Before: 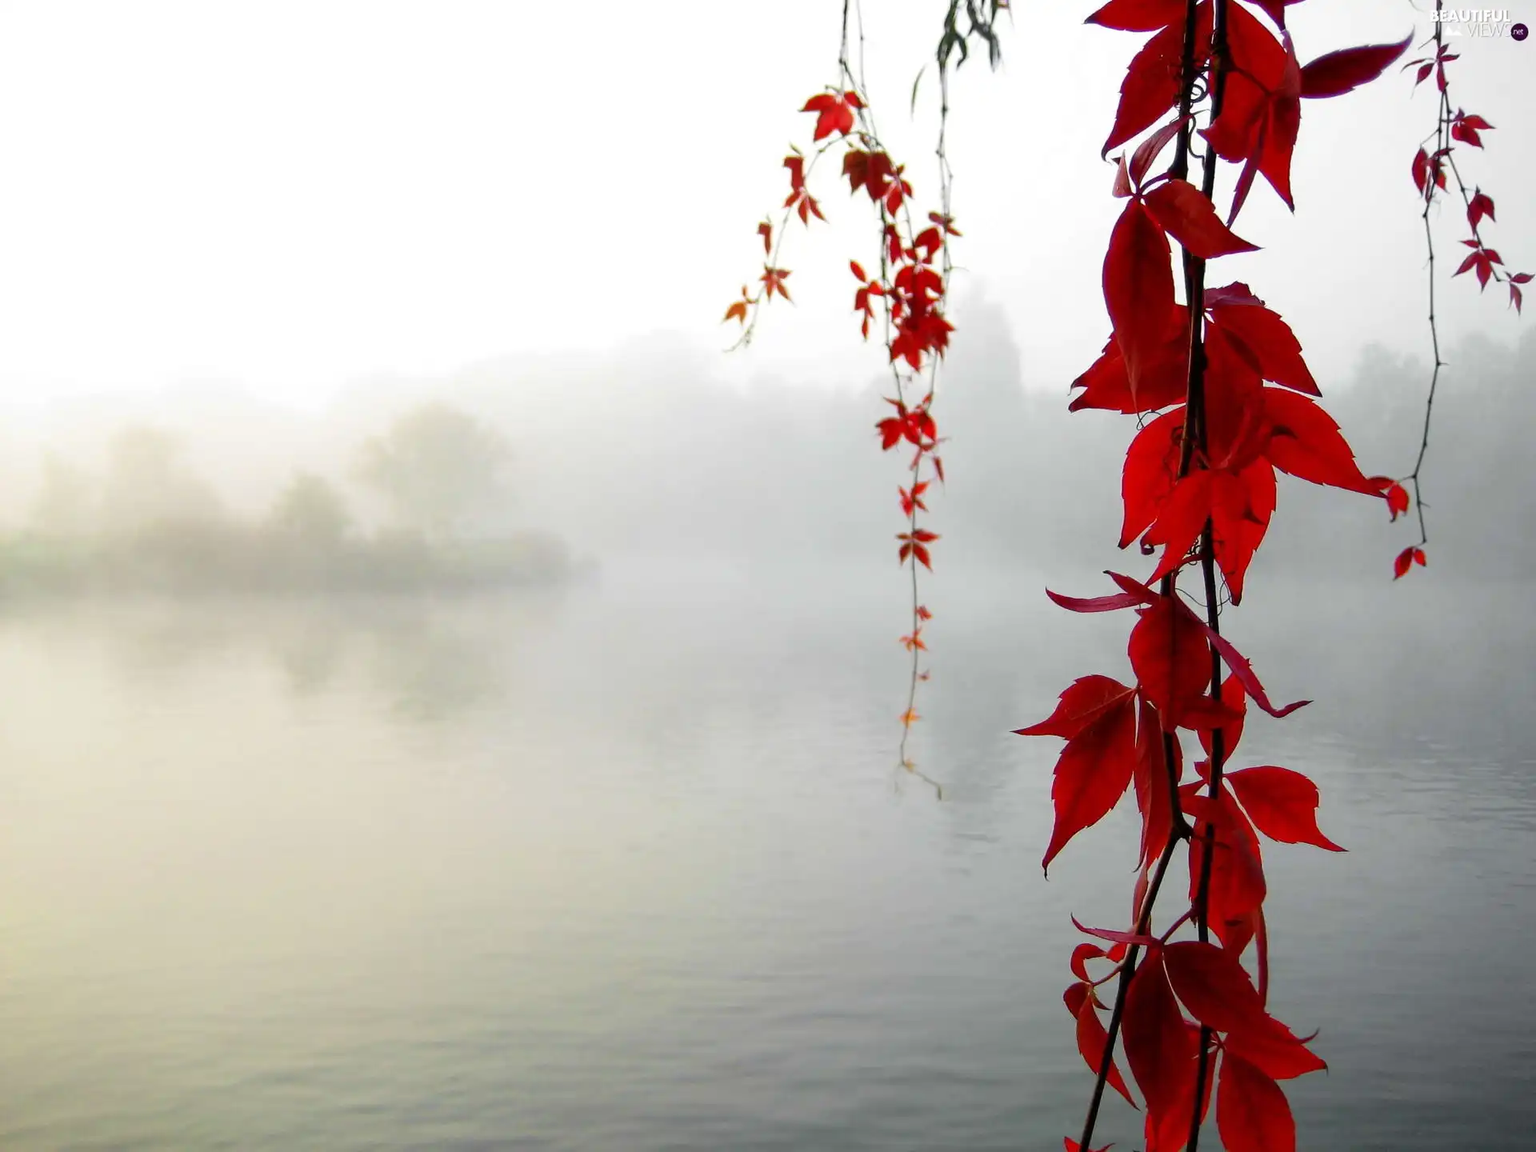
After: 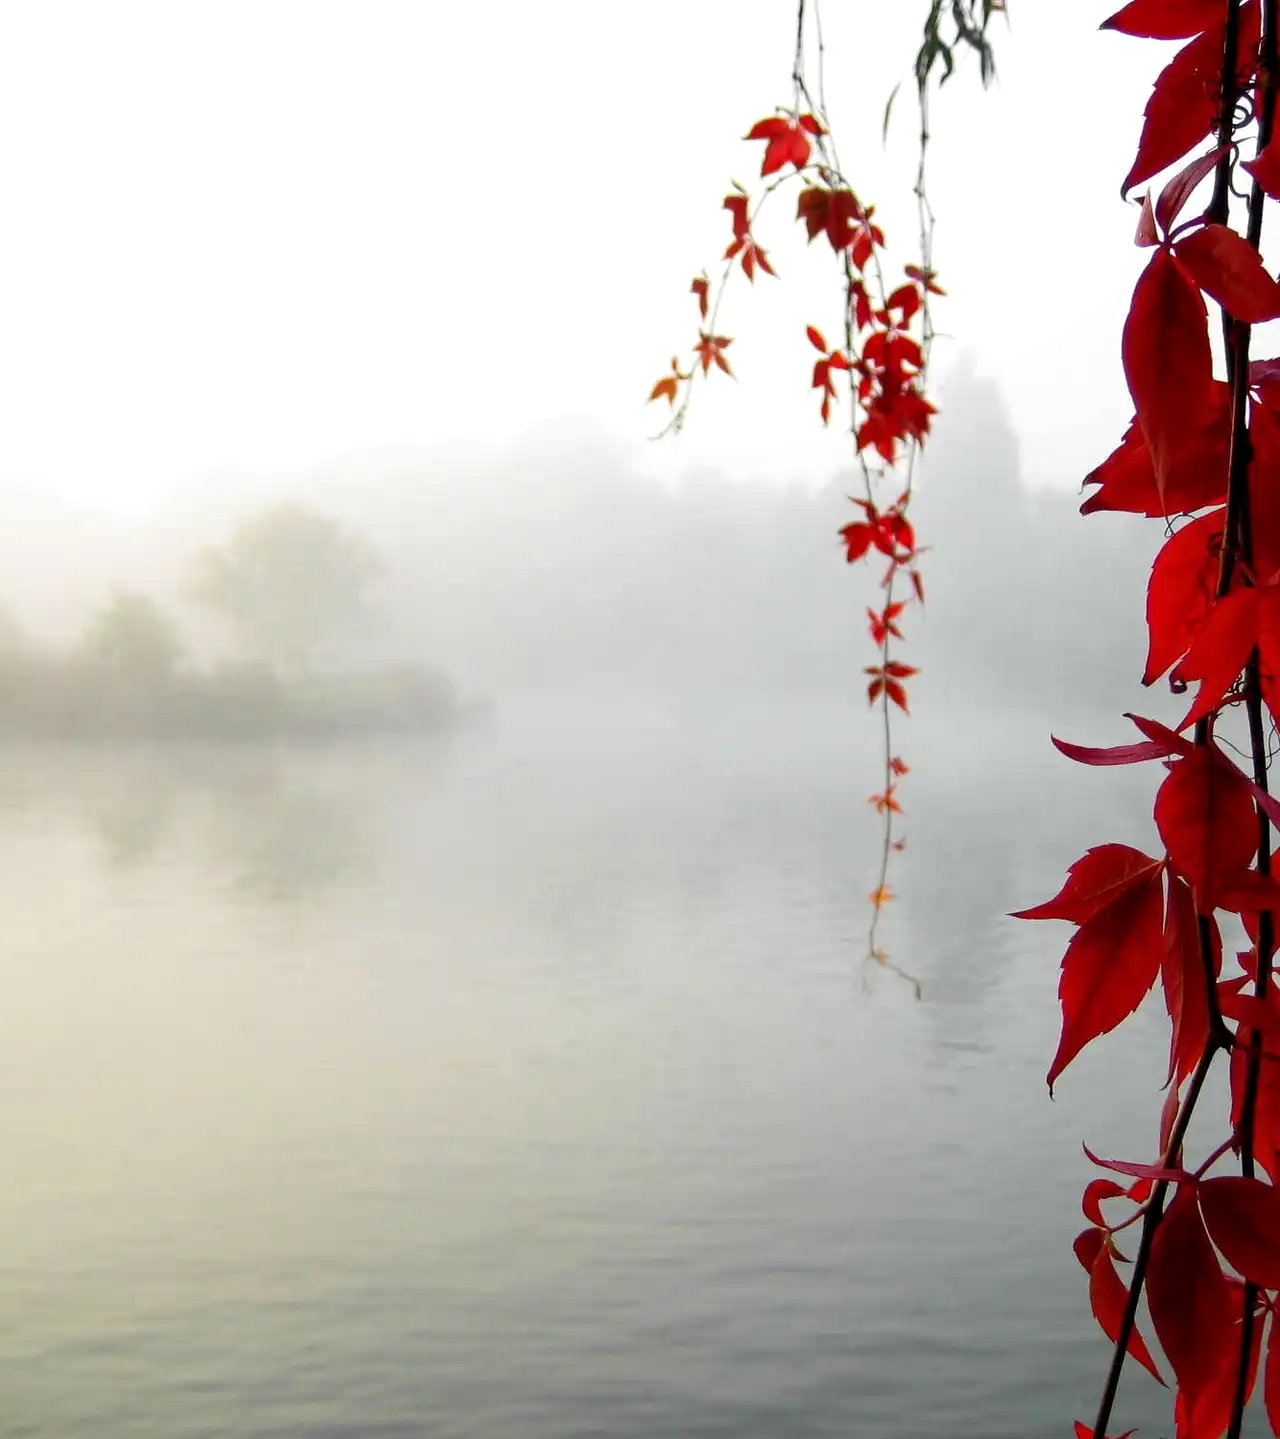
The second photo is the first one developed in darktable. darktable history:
crop and rotate: left 13.378%, right 19.91%
local contrast: highlights 105%, shadows 101%, detail 119%, midtone range 0.2
